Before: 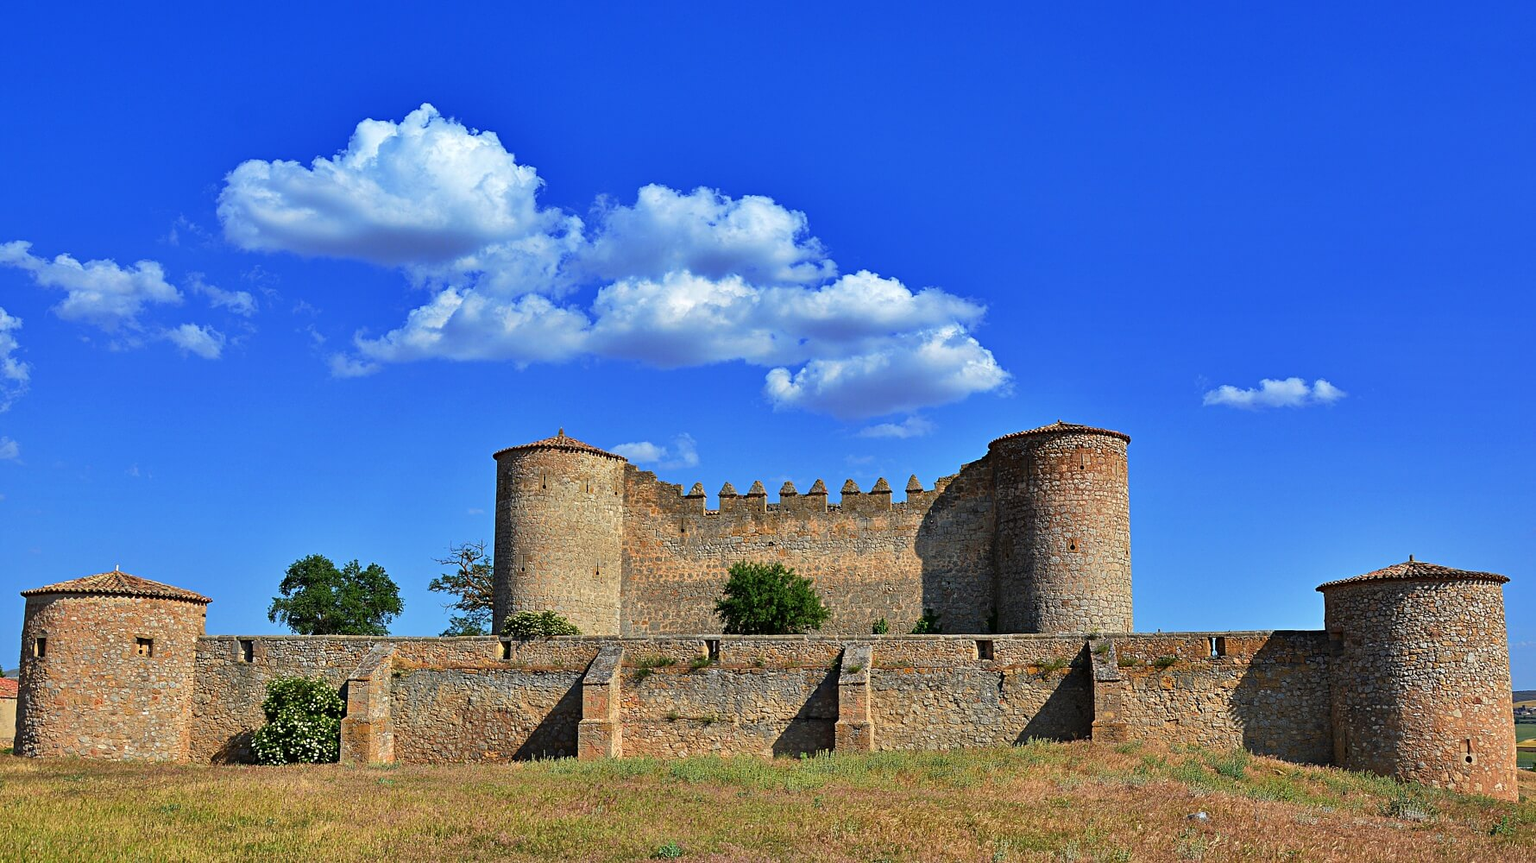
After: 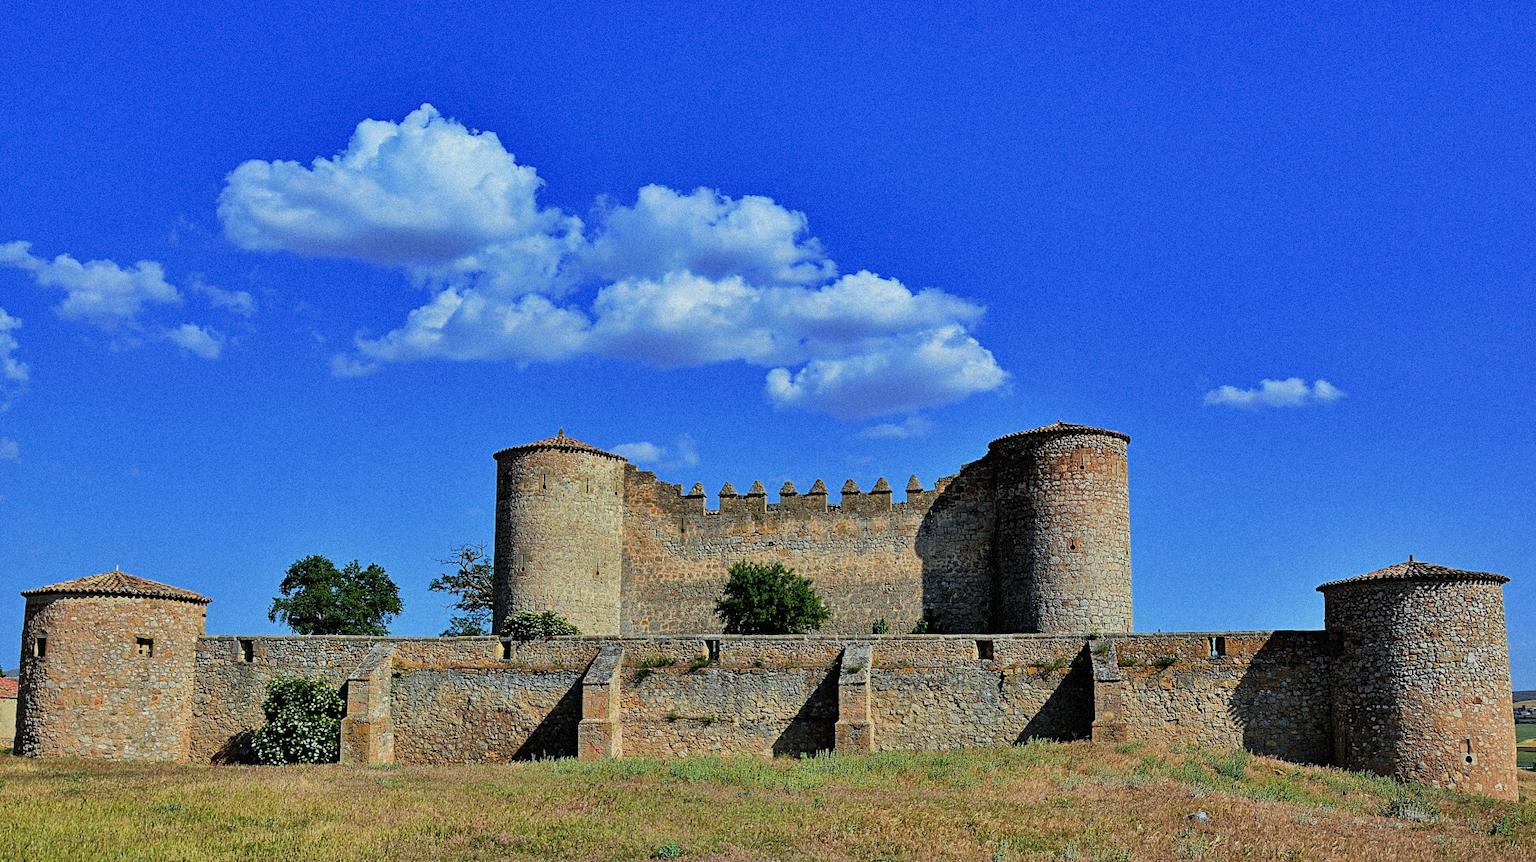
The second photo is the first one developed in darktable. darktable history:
shadows and highlights: radius 108.52, shadows 44.07, highlights -67.8, low approximation 0.01, soften with gaussian
filmic rgb: threshold 3 EV, hardness 4.17, latitude 50%, contrast 1.1, preserve chrominance max RGB, color science v6 (2022), contrast in shadows safe, contrast in highlights safe, enable highlight reconstruction true
grain: mid-tones bias 0%
white balance: red 0.925, blue 1.046
